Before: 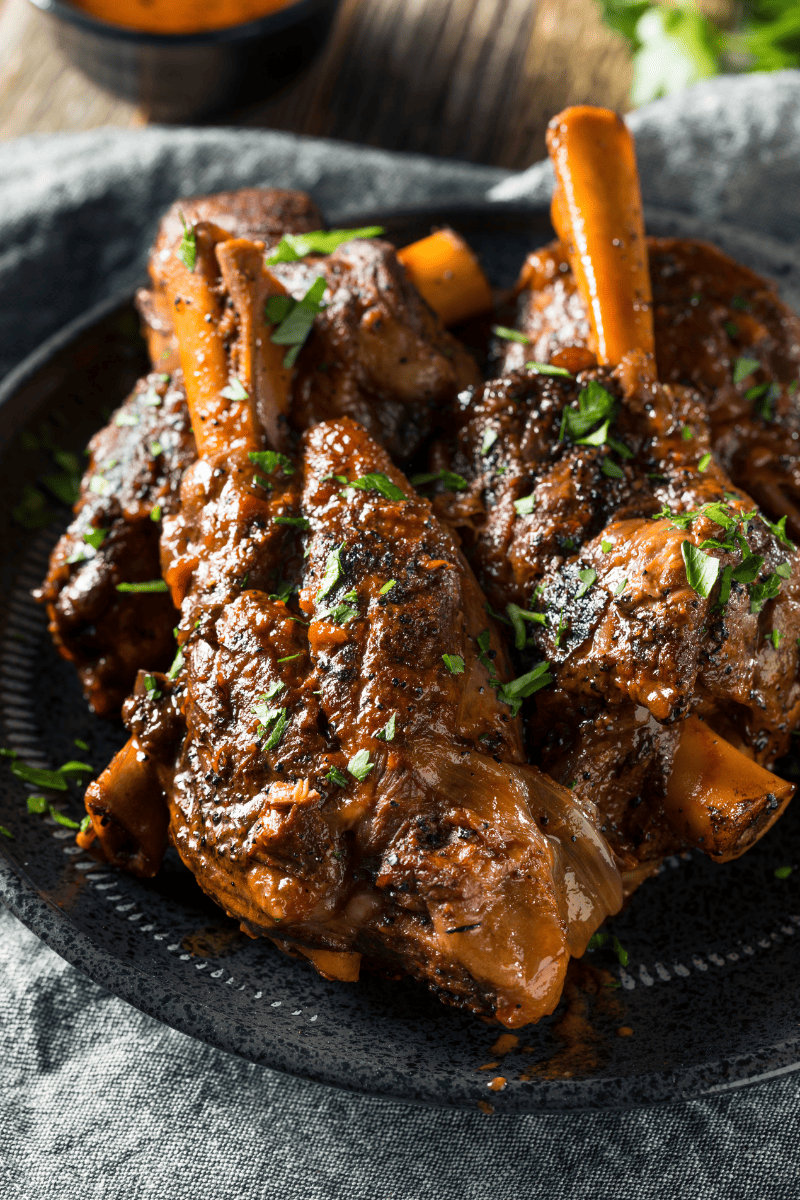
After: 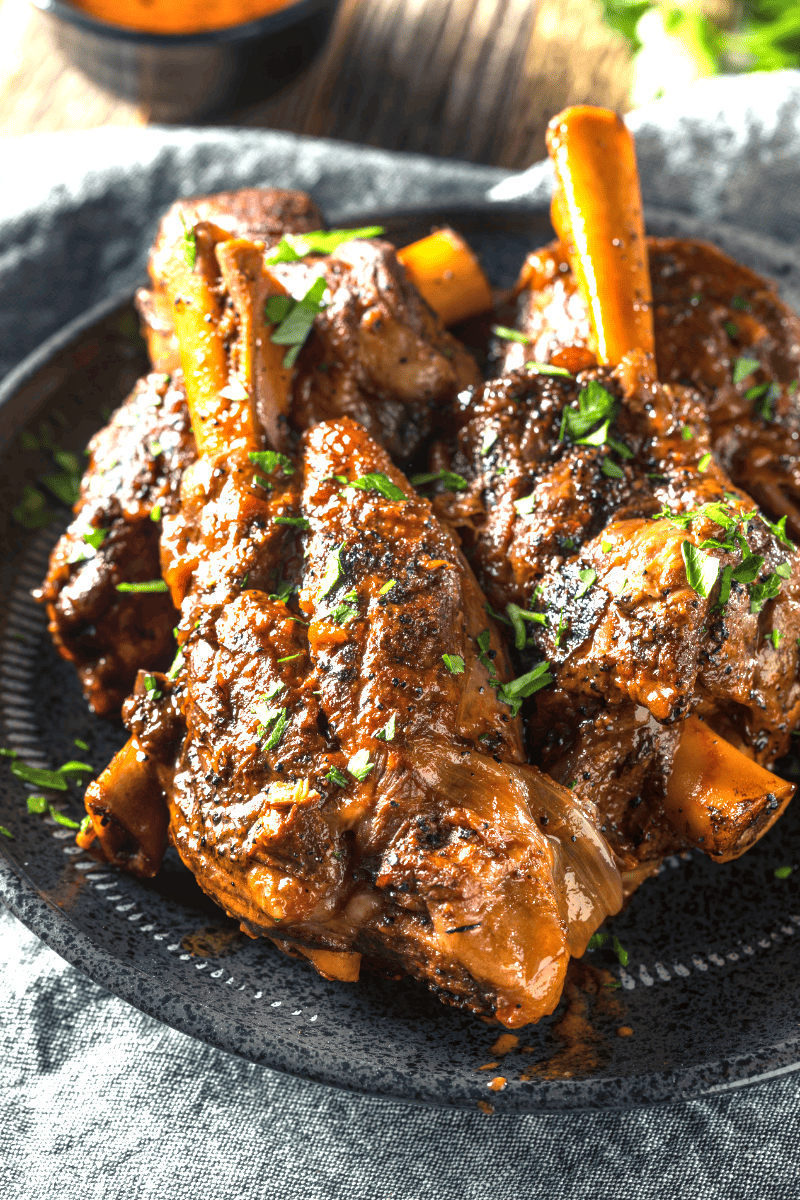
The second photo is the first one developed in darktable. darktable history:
exposure: black level correction 0, exposure 1.198 EV, compensate exposure bias true, compensate highlight preservation false
white balance: emerald 1
local contrast: detail 110%
